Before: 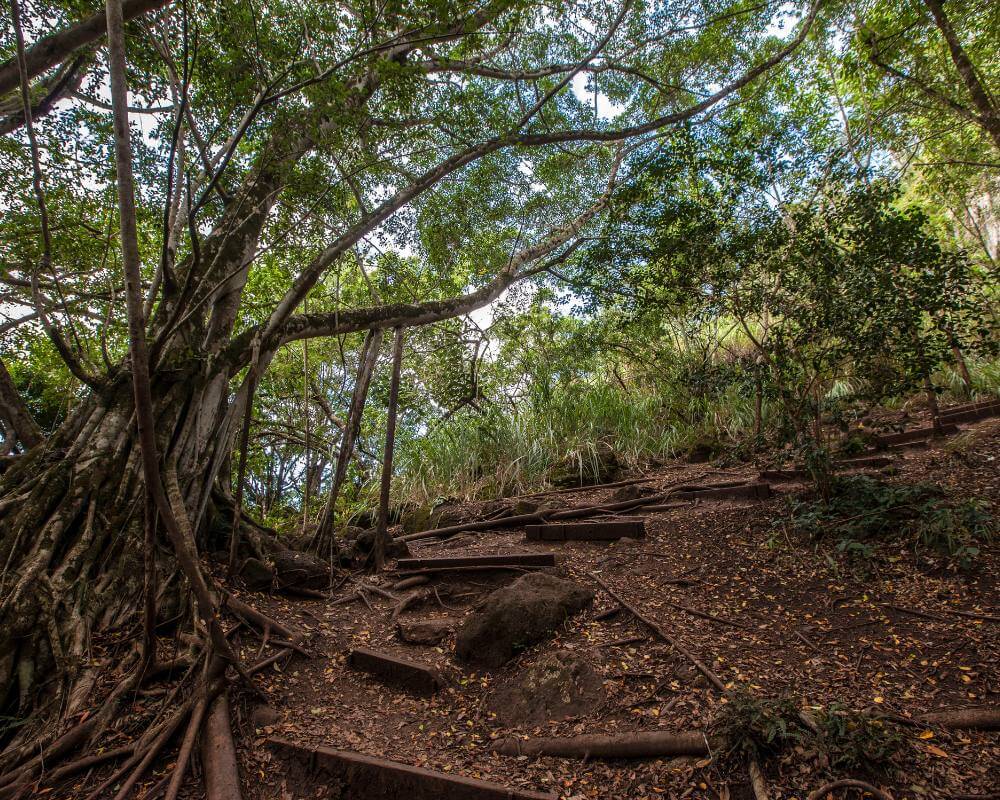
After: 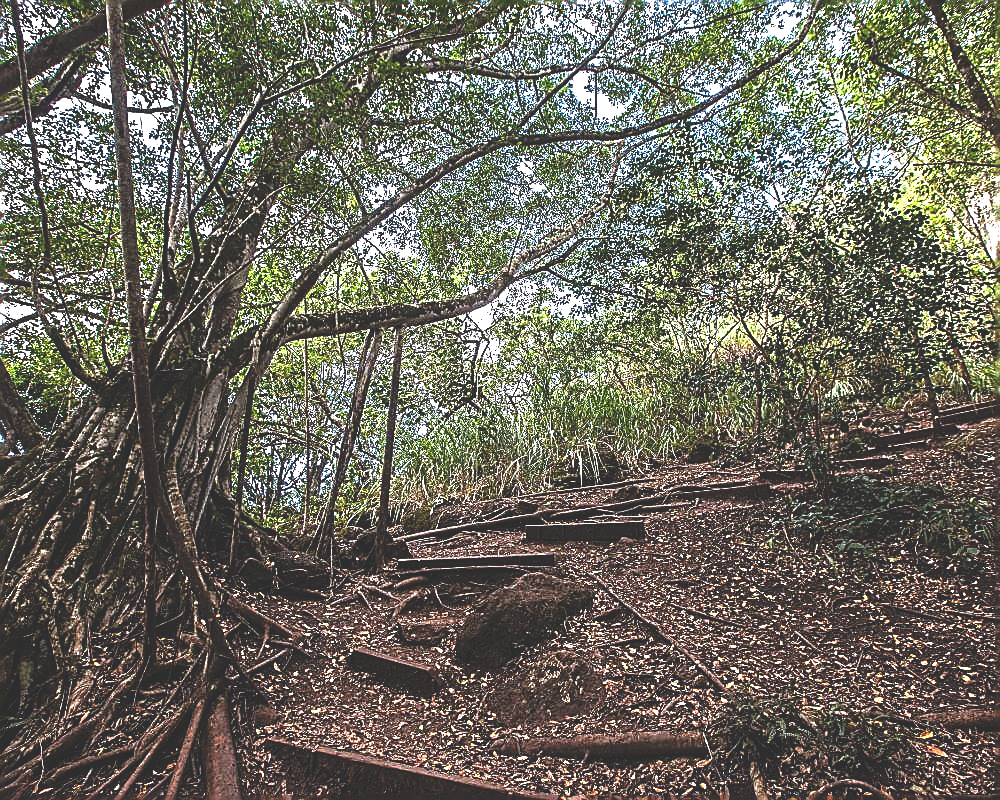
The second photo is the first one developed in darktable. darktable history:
sharpen: amount 1.861
exposure: exposure 1.137 EV, compensate highlight preservation false
rgb curve: curves: ch0 [(0, 0.186) (0.314, 0.284) (0.775, 0.708) (1, 1)], compensate middle gray true, preserve colors none
color calibration: illuminant as shot in camera, x 0.358, y 0.373, temperature 4628.91 K
